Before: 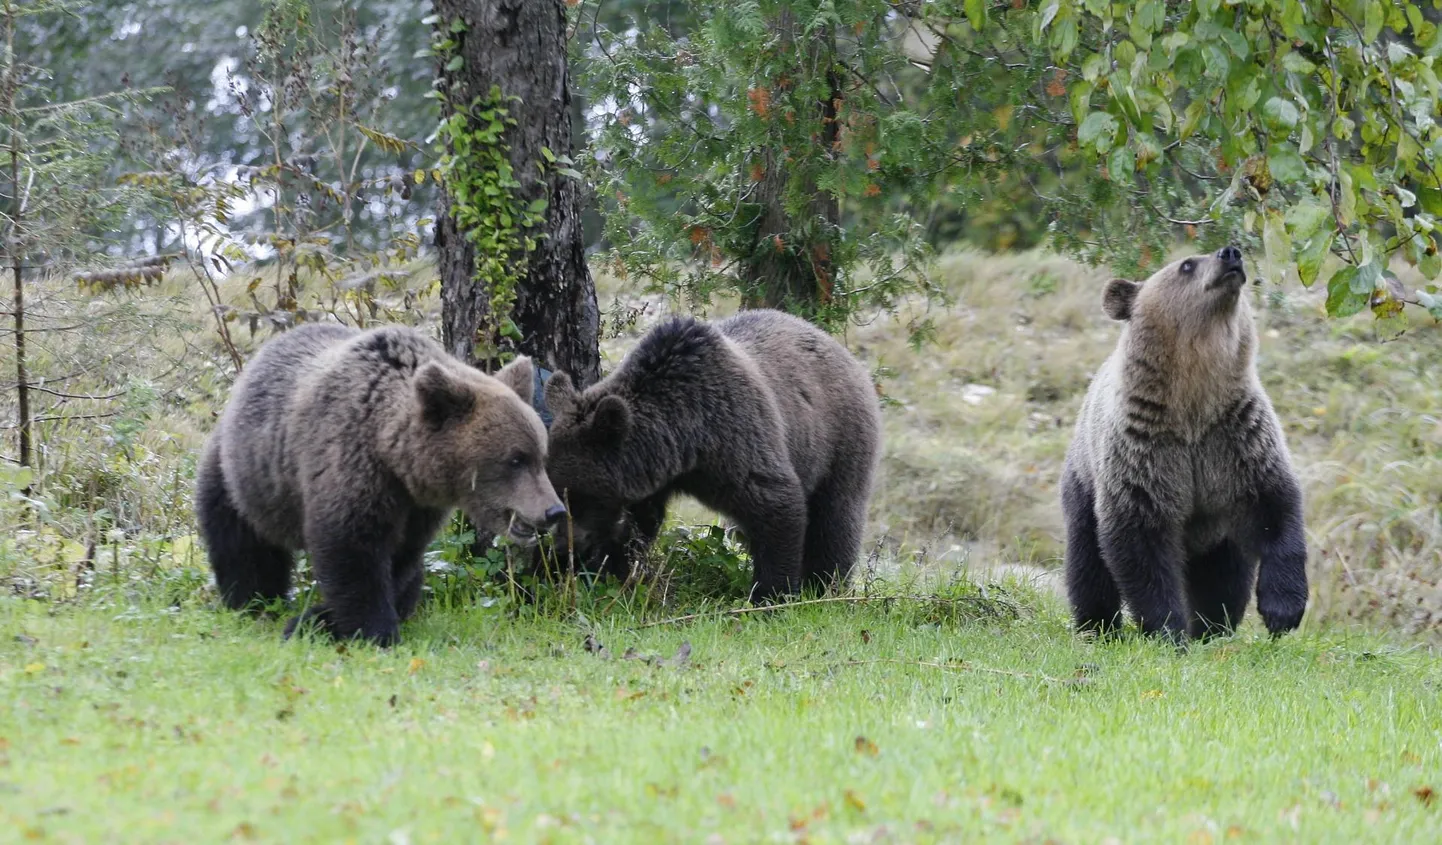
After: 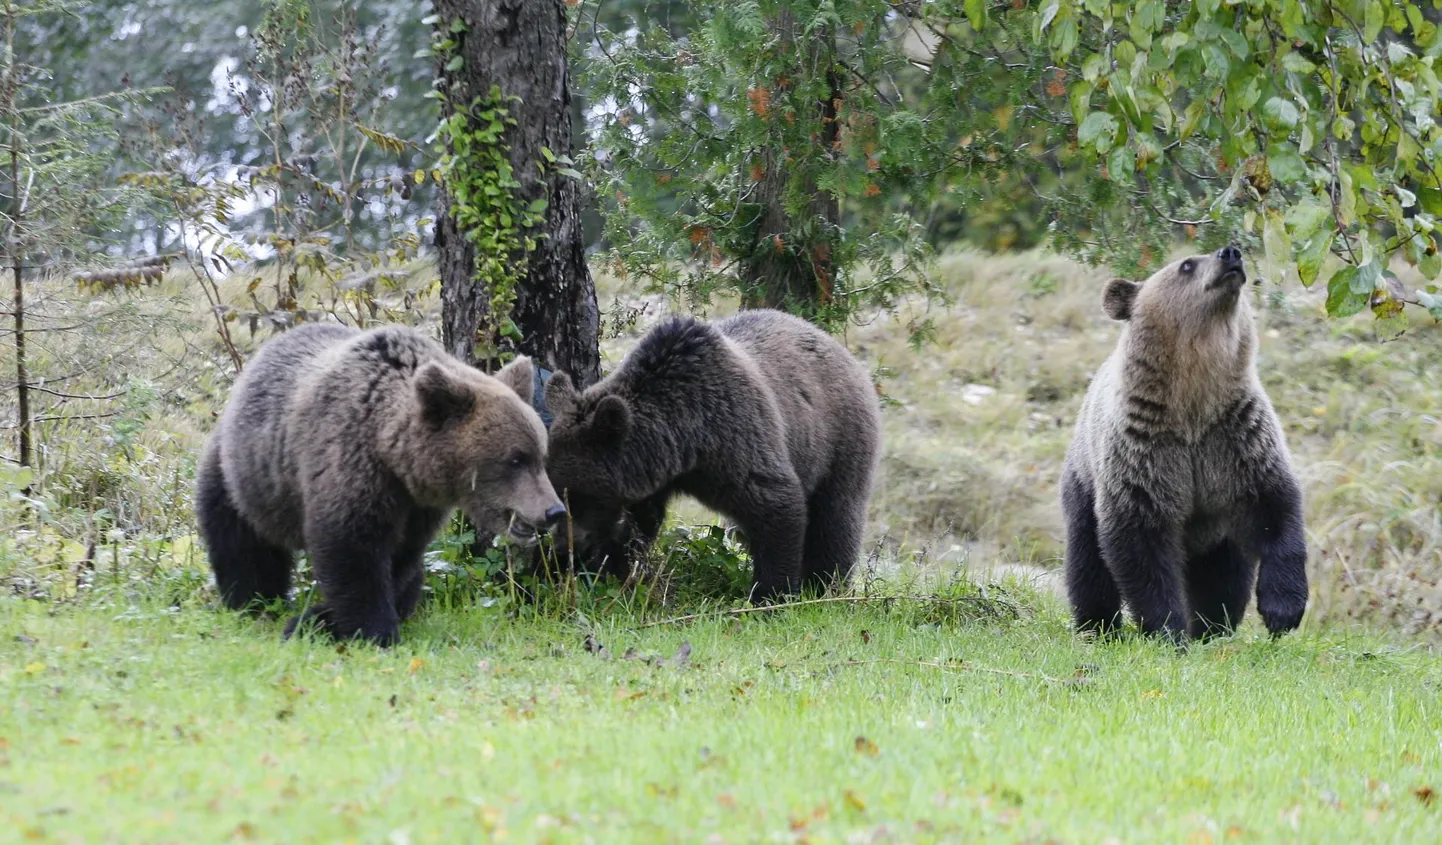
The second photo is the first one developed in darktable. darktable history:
contrast brightness saturation: contrast 0.1, brightness 0.023, saturation 0.022
color correction: highlights b* -0.03
